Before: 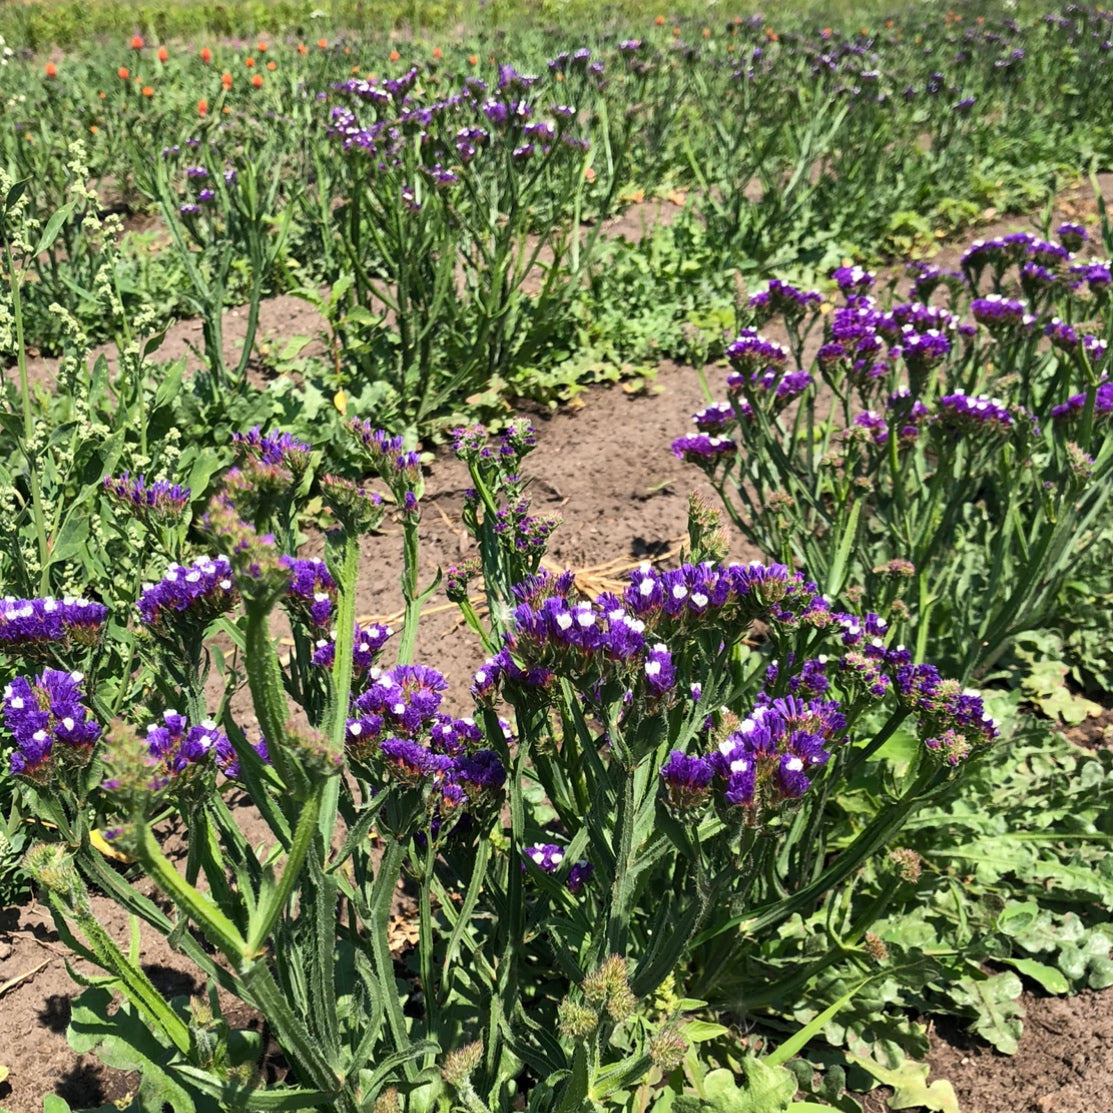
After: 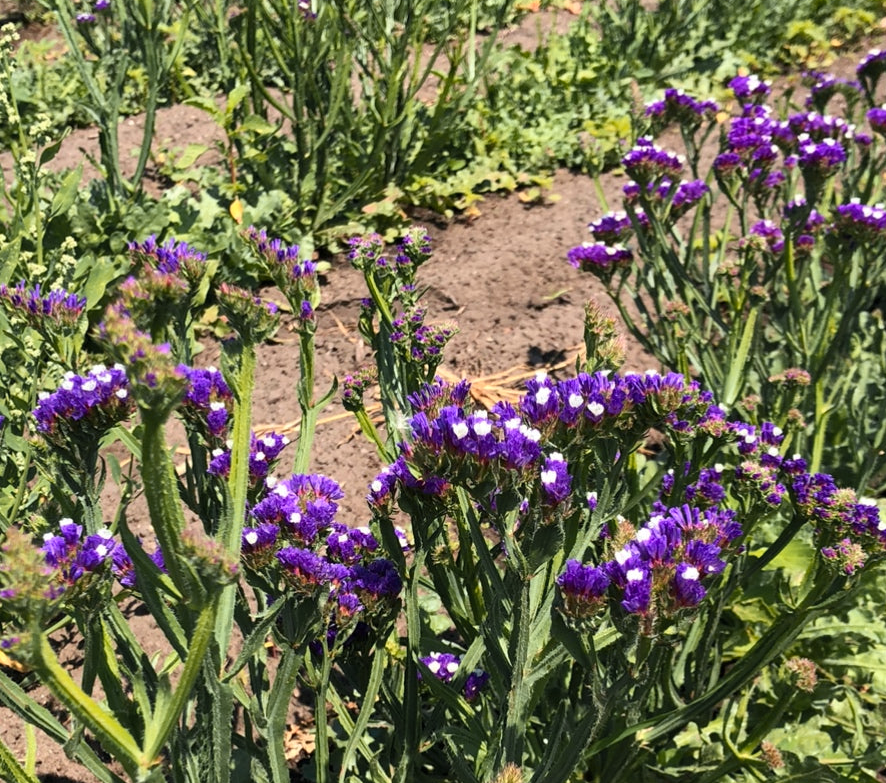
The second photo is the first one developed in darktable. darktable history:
color zones: curves: ch1 [(0.309, 0.524) (0.41, 0.329) (0.508, 0.509)]; ch2 [(0.25, 0.457) (0.75, 0.5)]
crop: left 9.43%, top 17.193%, right 10.913%, bottom 12.387%
